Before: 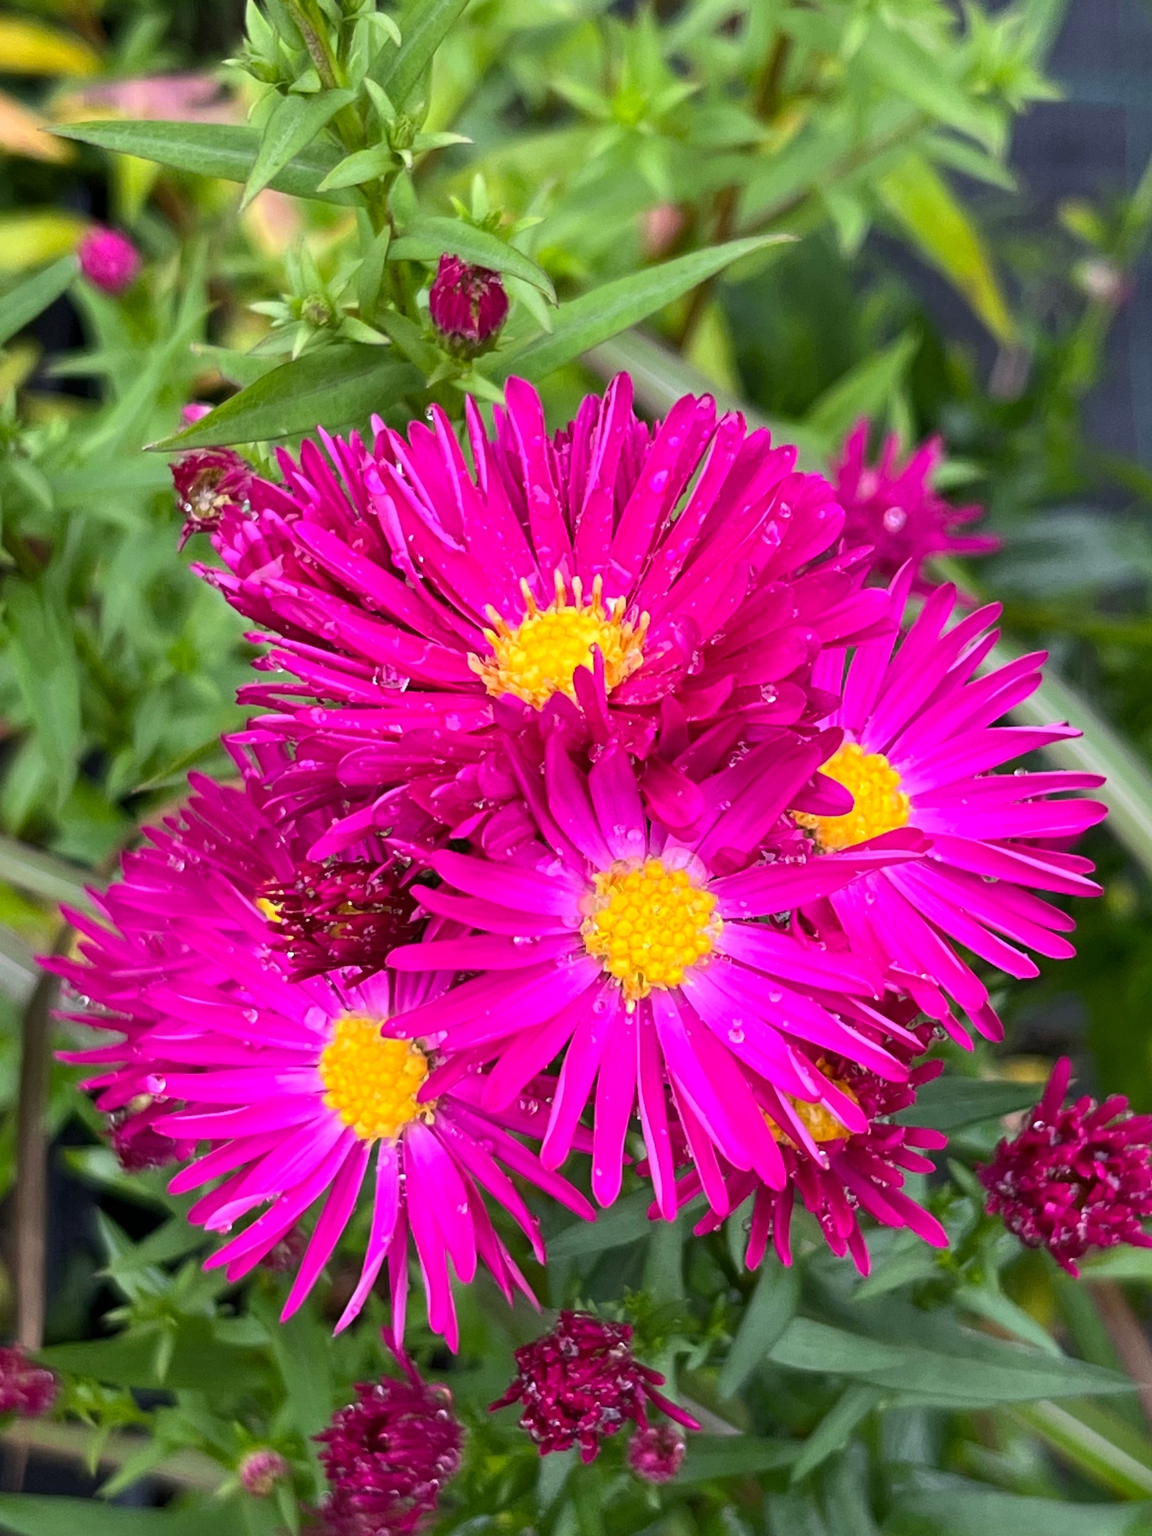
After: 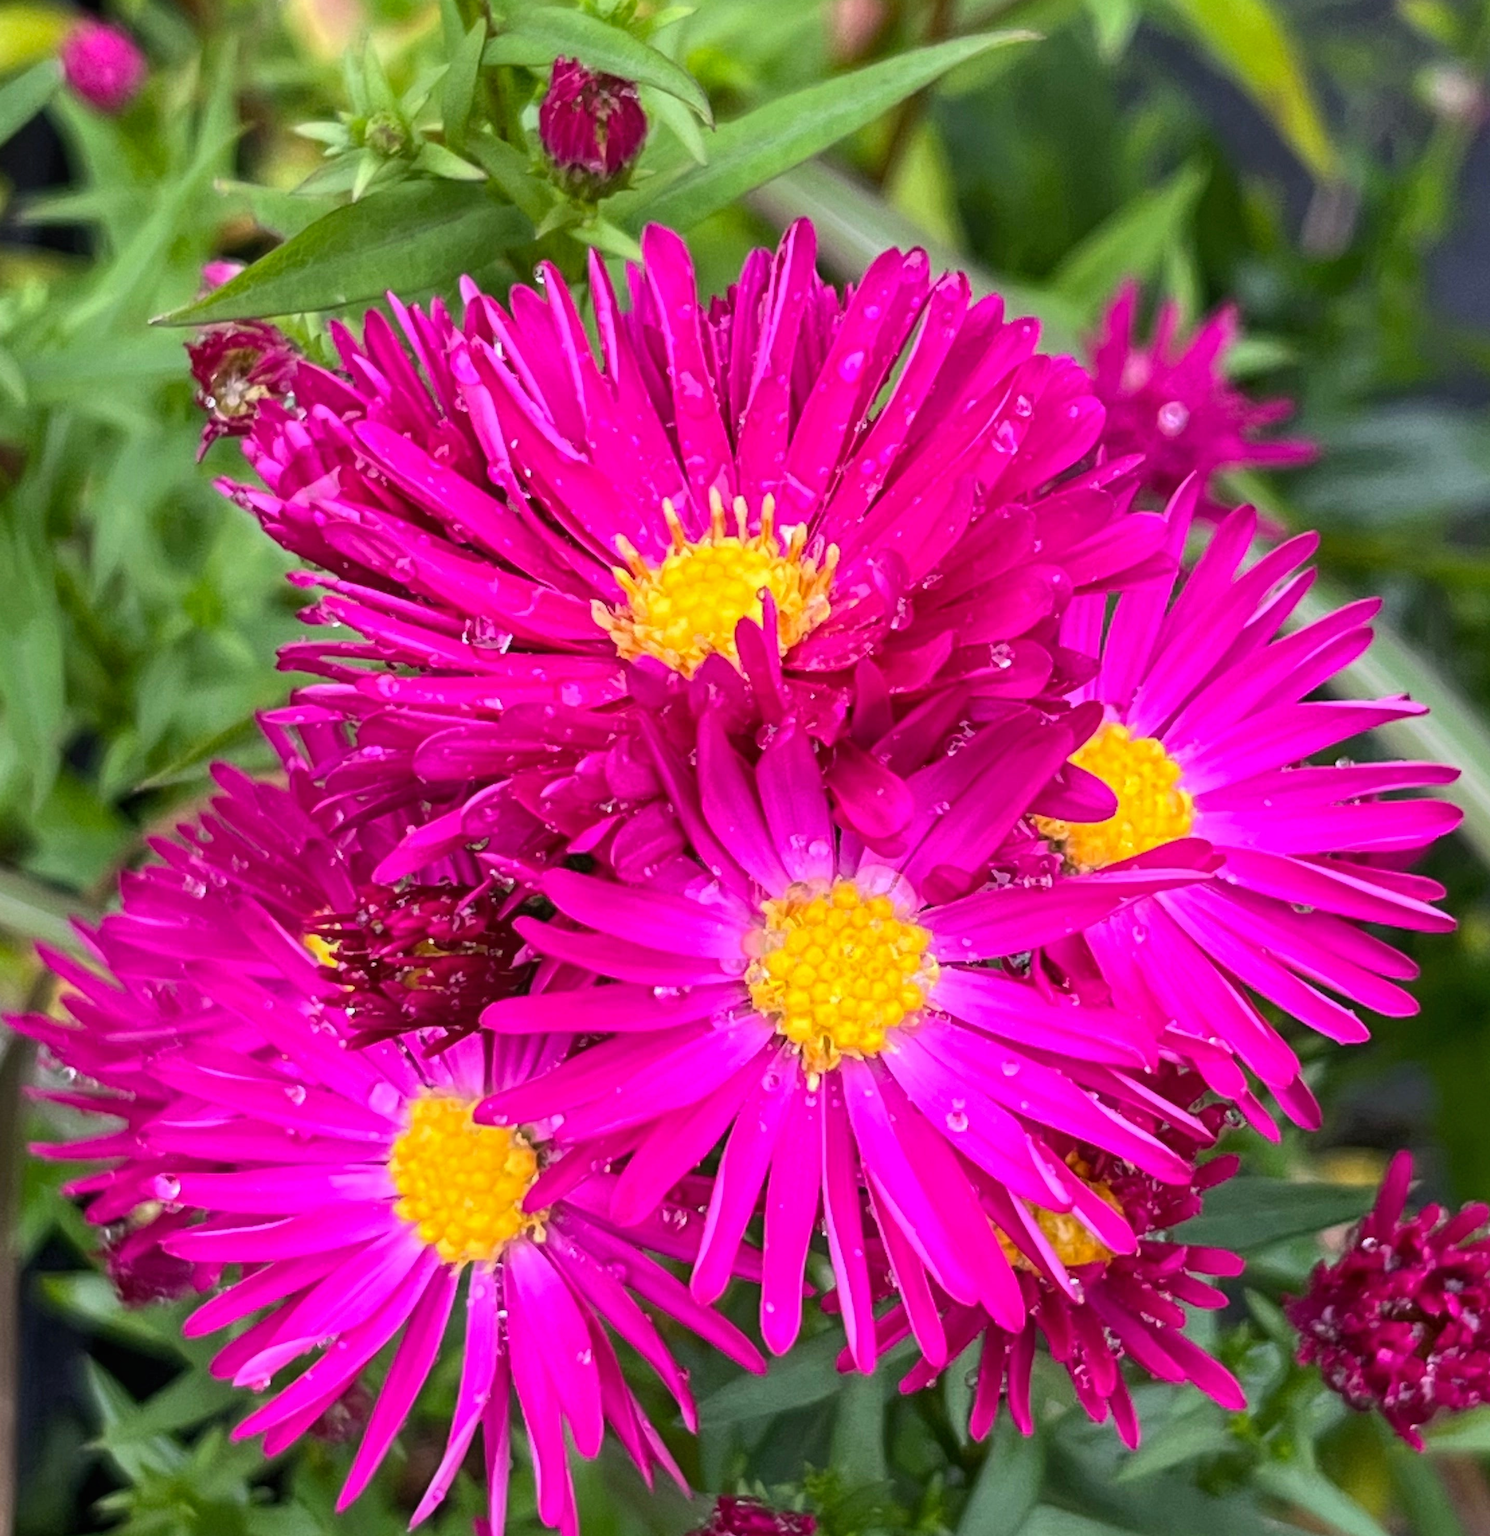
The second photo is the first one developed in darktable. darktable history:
crop and rotate: left 2.92%, top 13.828%, right 2.058%, bottom 12.718%
local contrast: detail 109%
